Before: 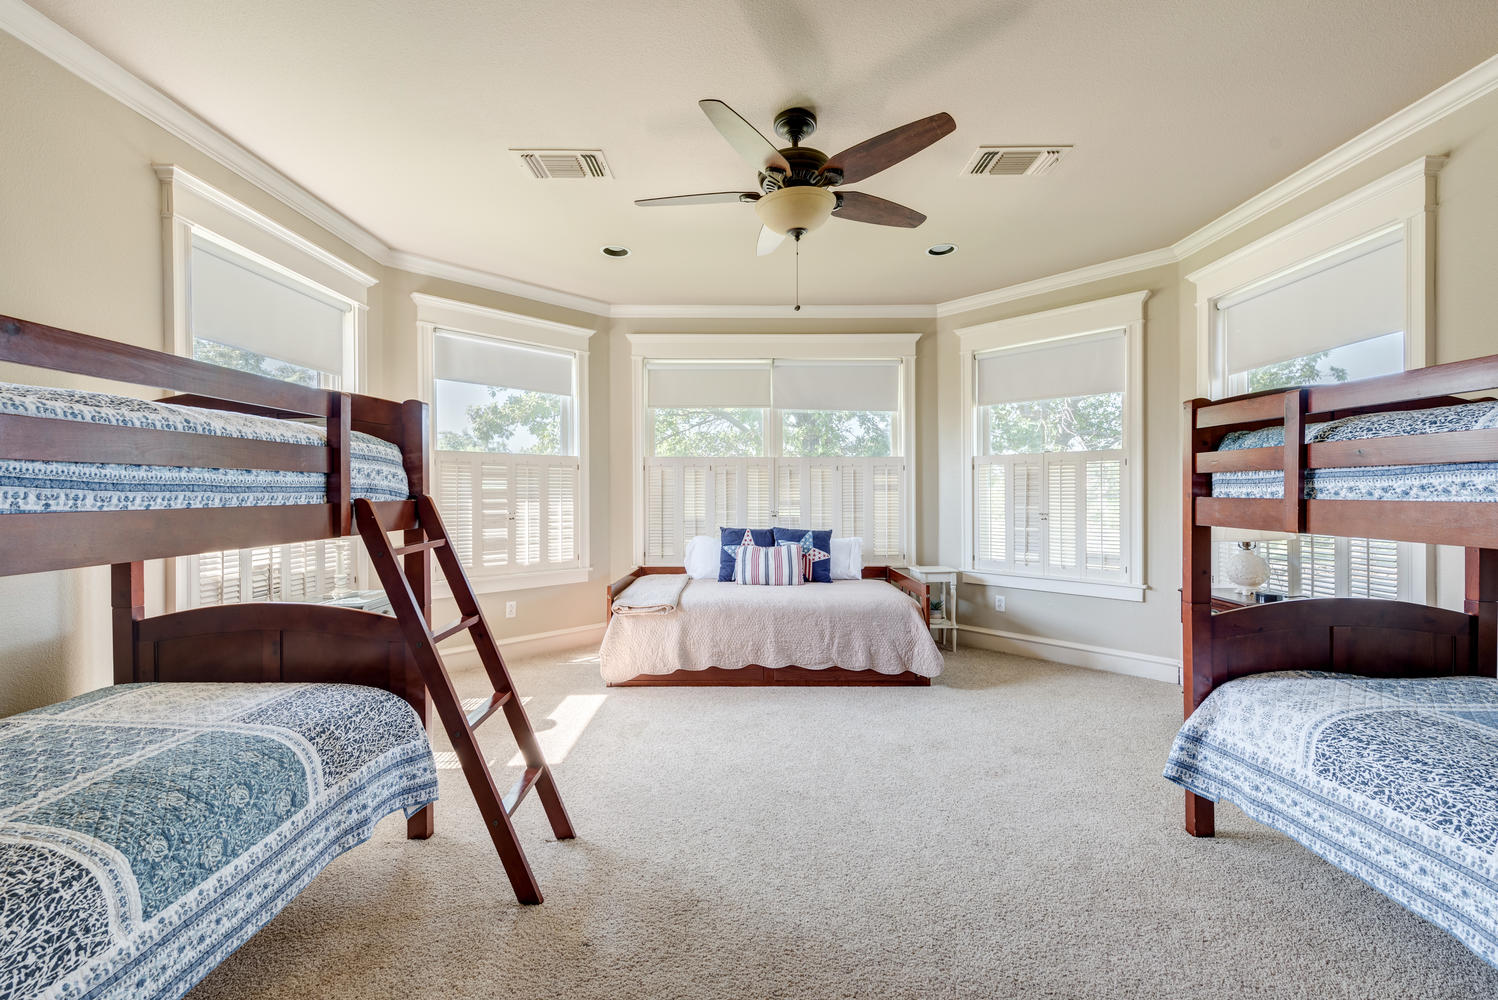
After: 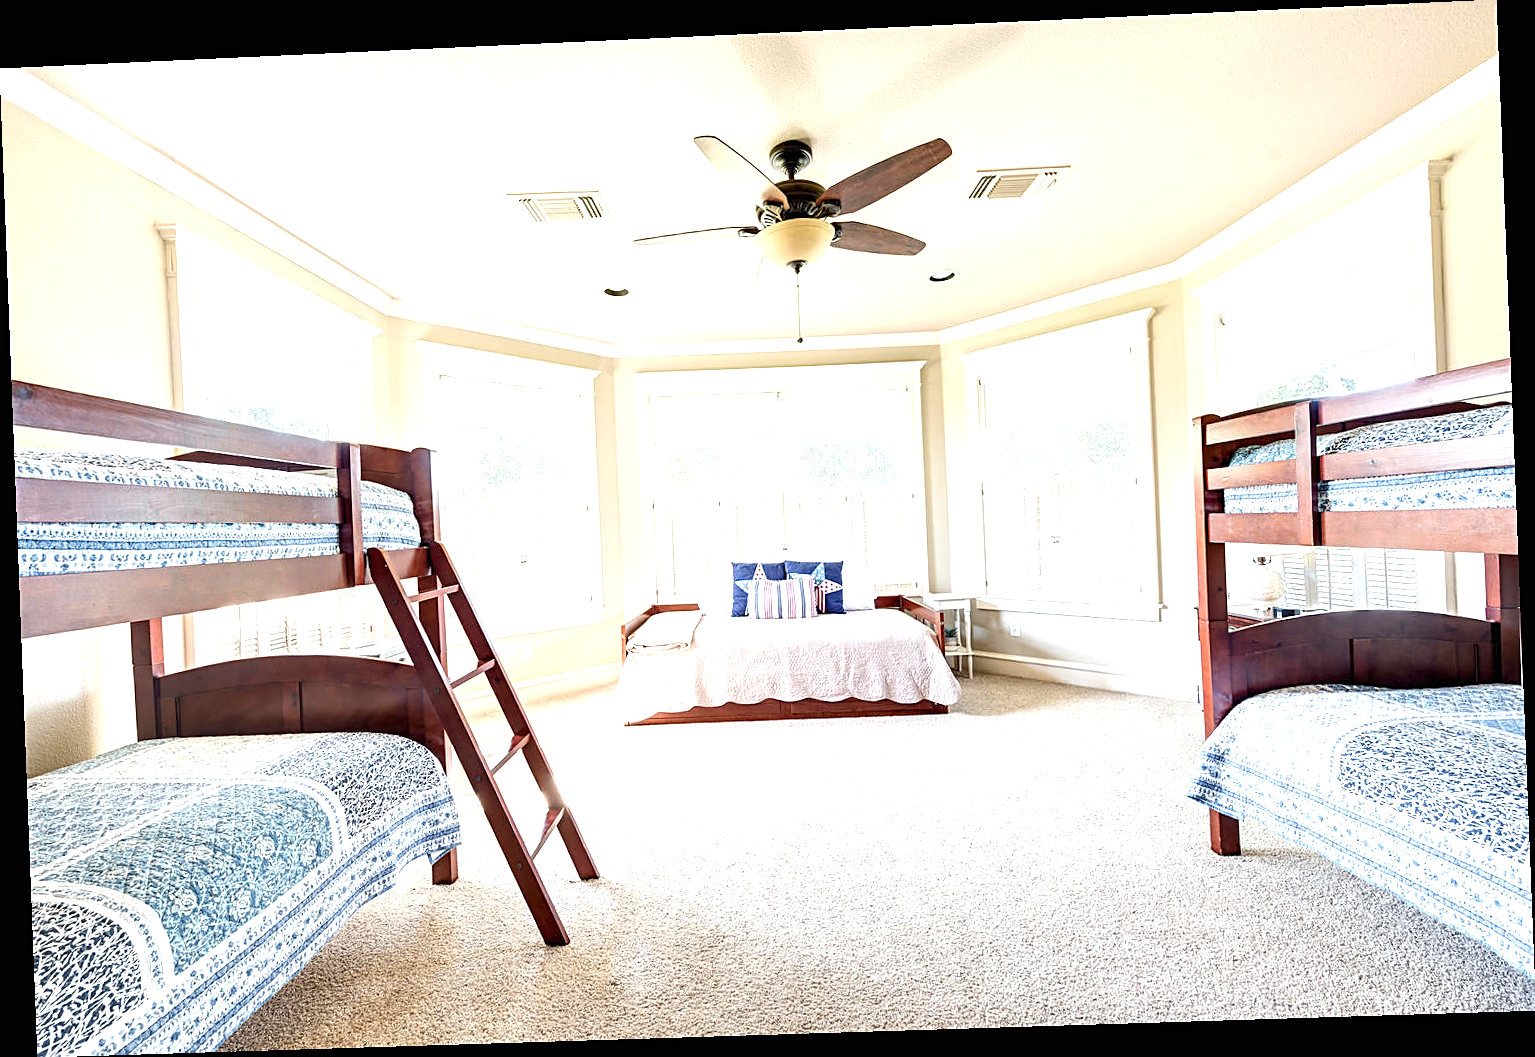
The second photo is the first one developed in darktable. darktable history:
exposure: black level correction 0, exposure 1.2 EV, compensate exposure bias true, compensate highlight preservation false
sharpen: on, module defaults
rotate and perspective: rotation -2.22°, lens shift (horizontal) -0.022, automatic cropping off
